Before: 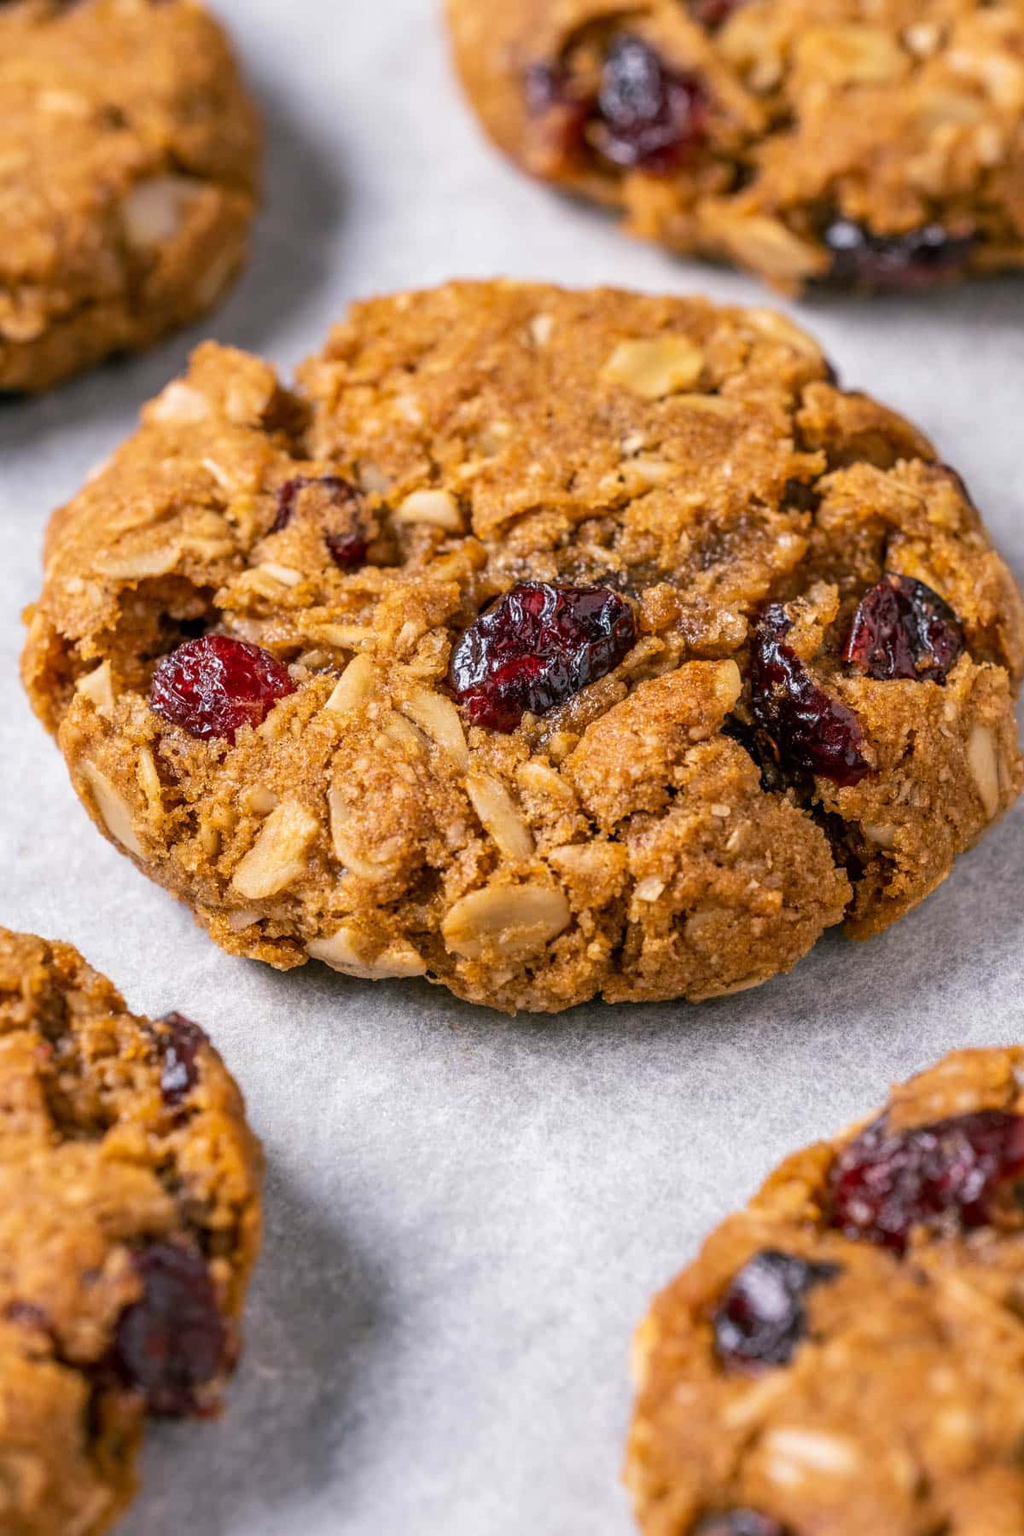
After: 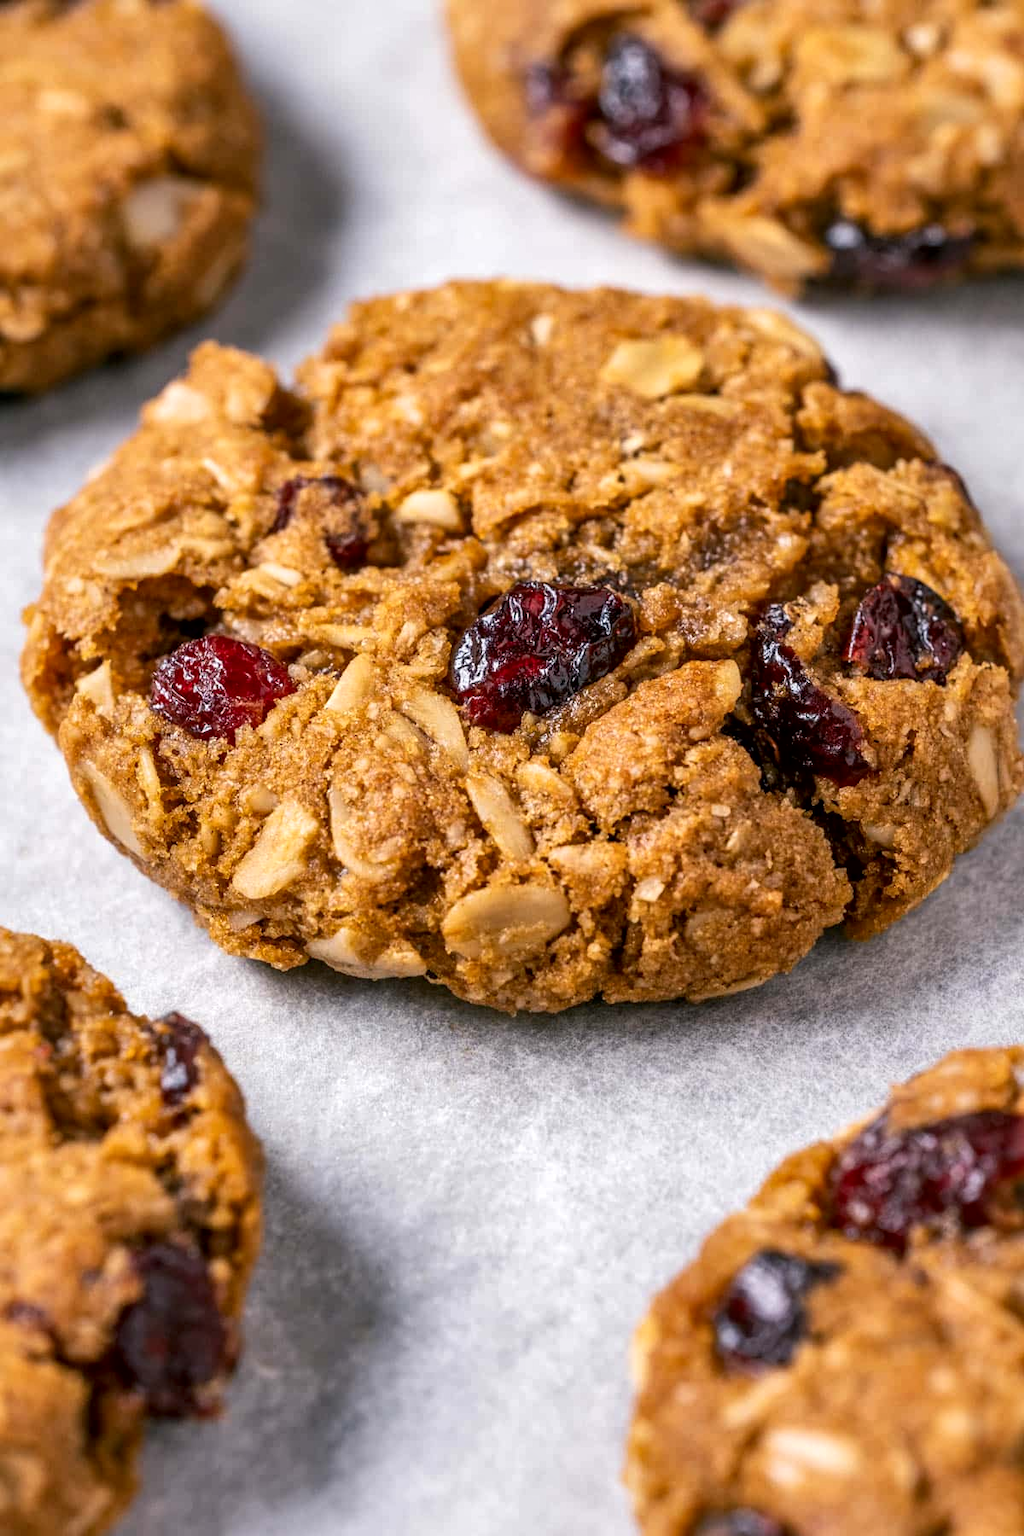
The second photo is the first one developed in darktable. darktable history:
exposure: compensate exposure bias true, compensate highlight preservation false
local contrast: mode bilateral grid, contrast 20, coarseness 99, detail 150%, midtone range 0.2
